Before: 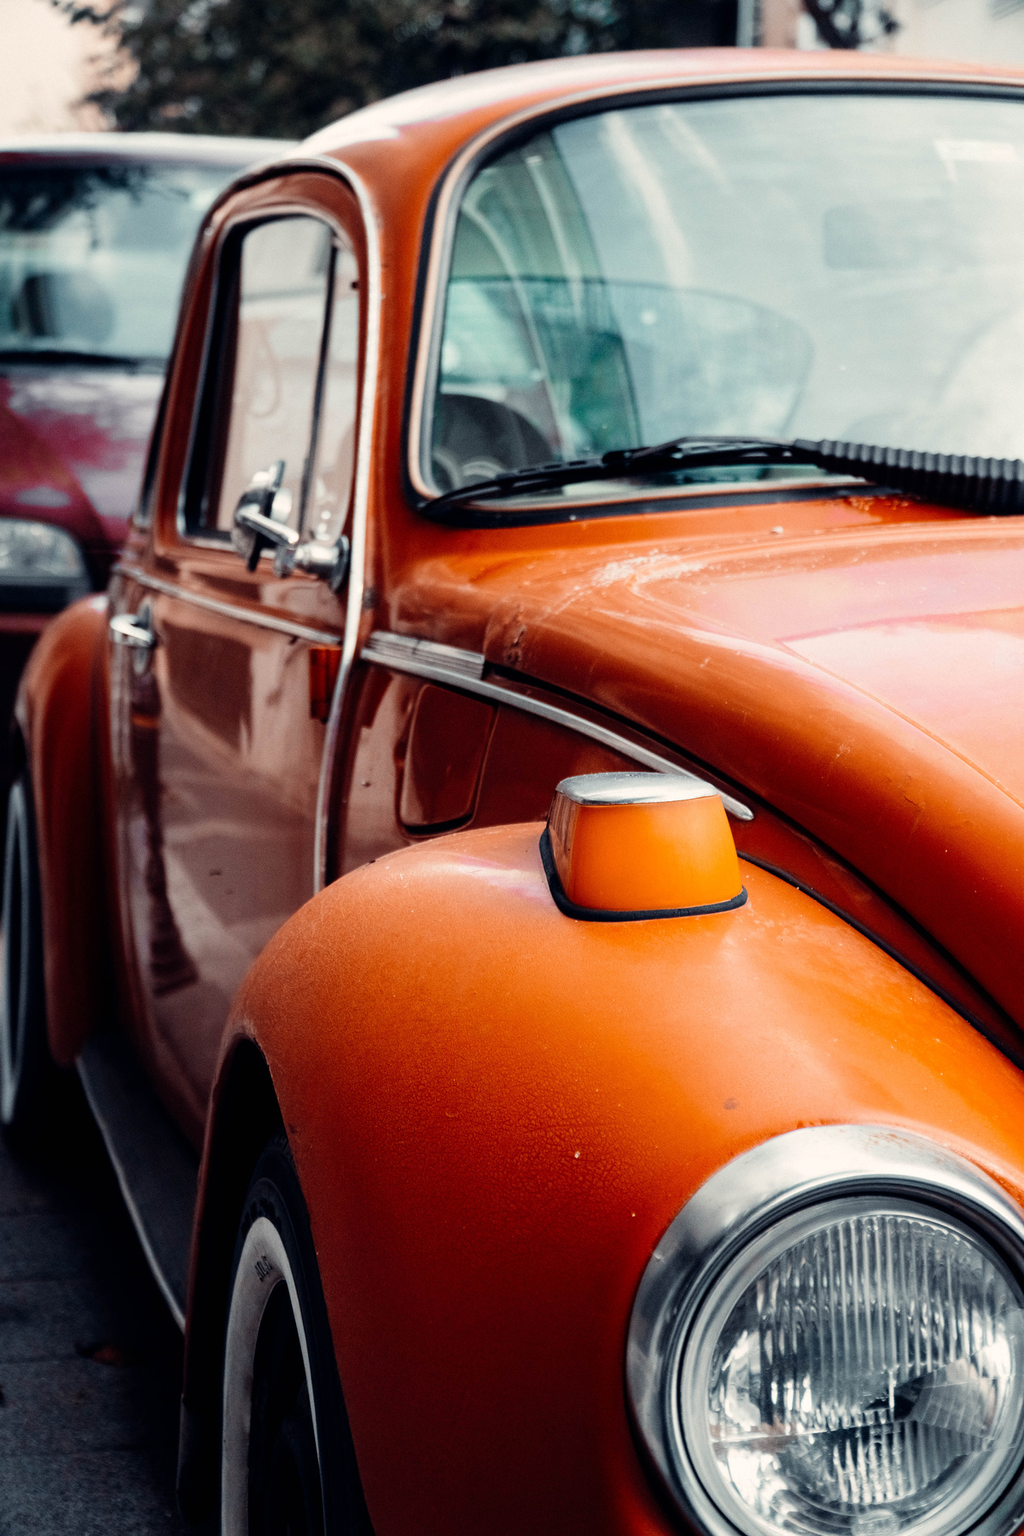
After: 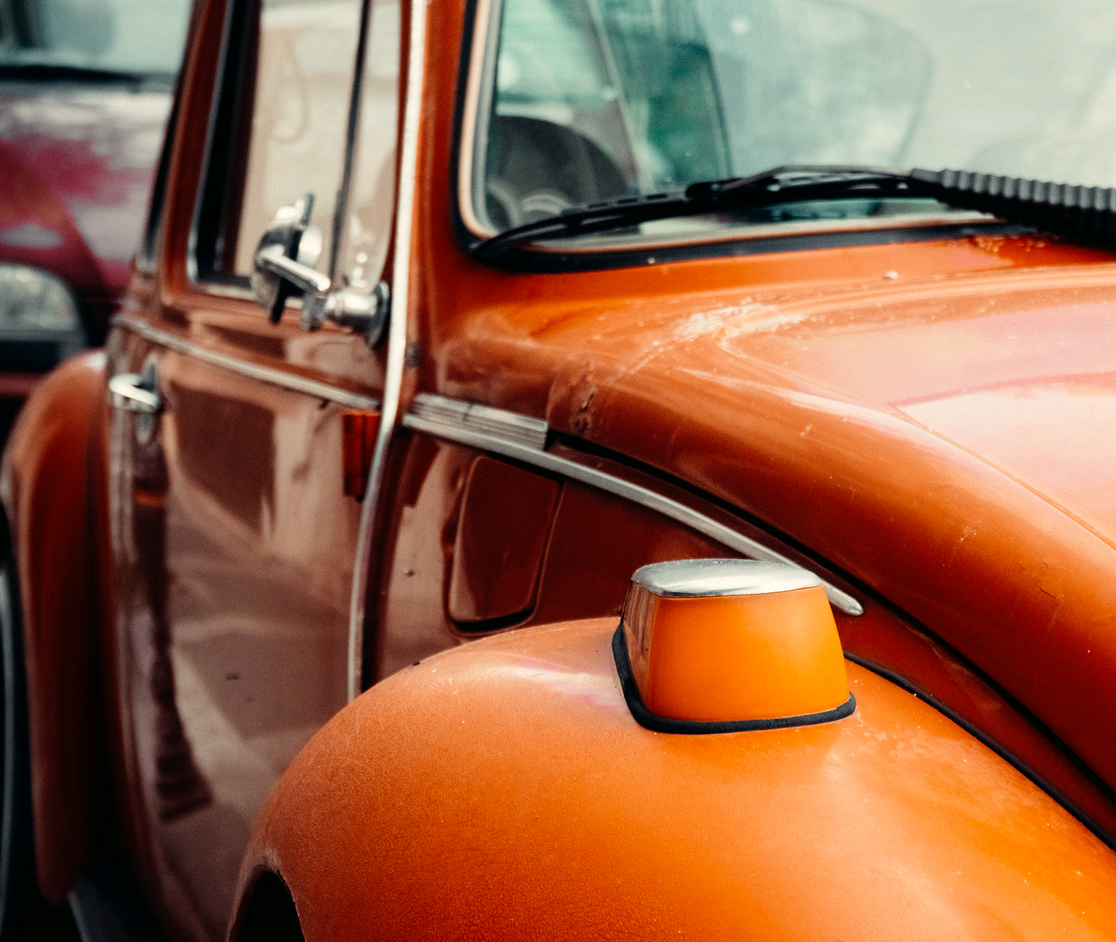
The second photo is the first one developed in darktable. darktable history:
color balance: mode lift, gamma, gain (sRGB), lift [1, 0.99, 1.01, 0.992], gamma [1, 1.037, 0.974, 0.963]
crop: left 1.744%, top 19.225%, right 5.069%, bottom 28.357%
tone equalizer: on, module defaults
rgb curve: curves: ch2 [(0, 0) (0.567, 0.512) (1, 1)], mode RGB, independent channels
